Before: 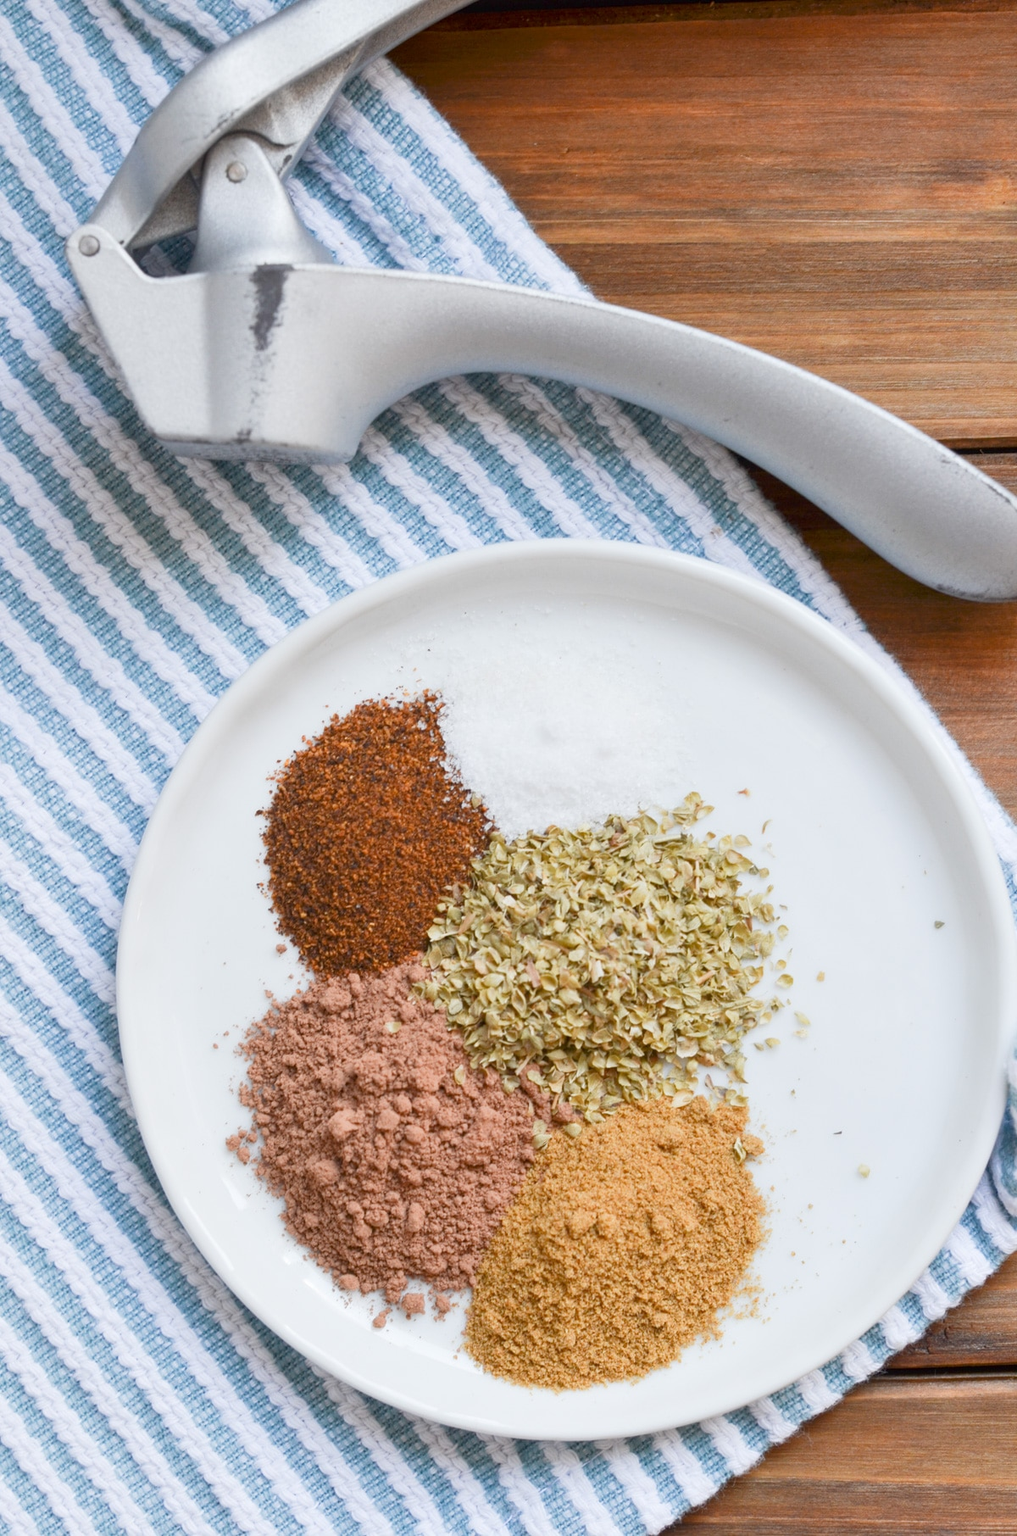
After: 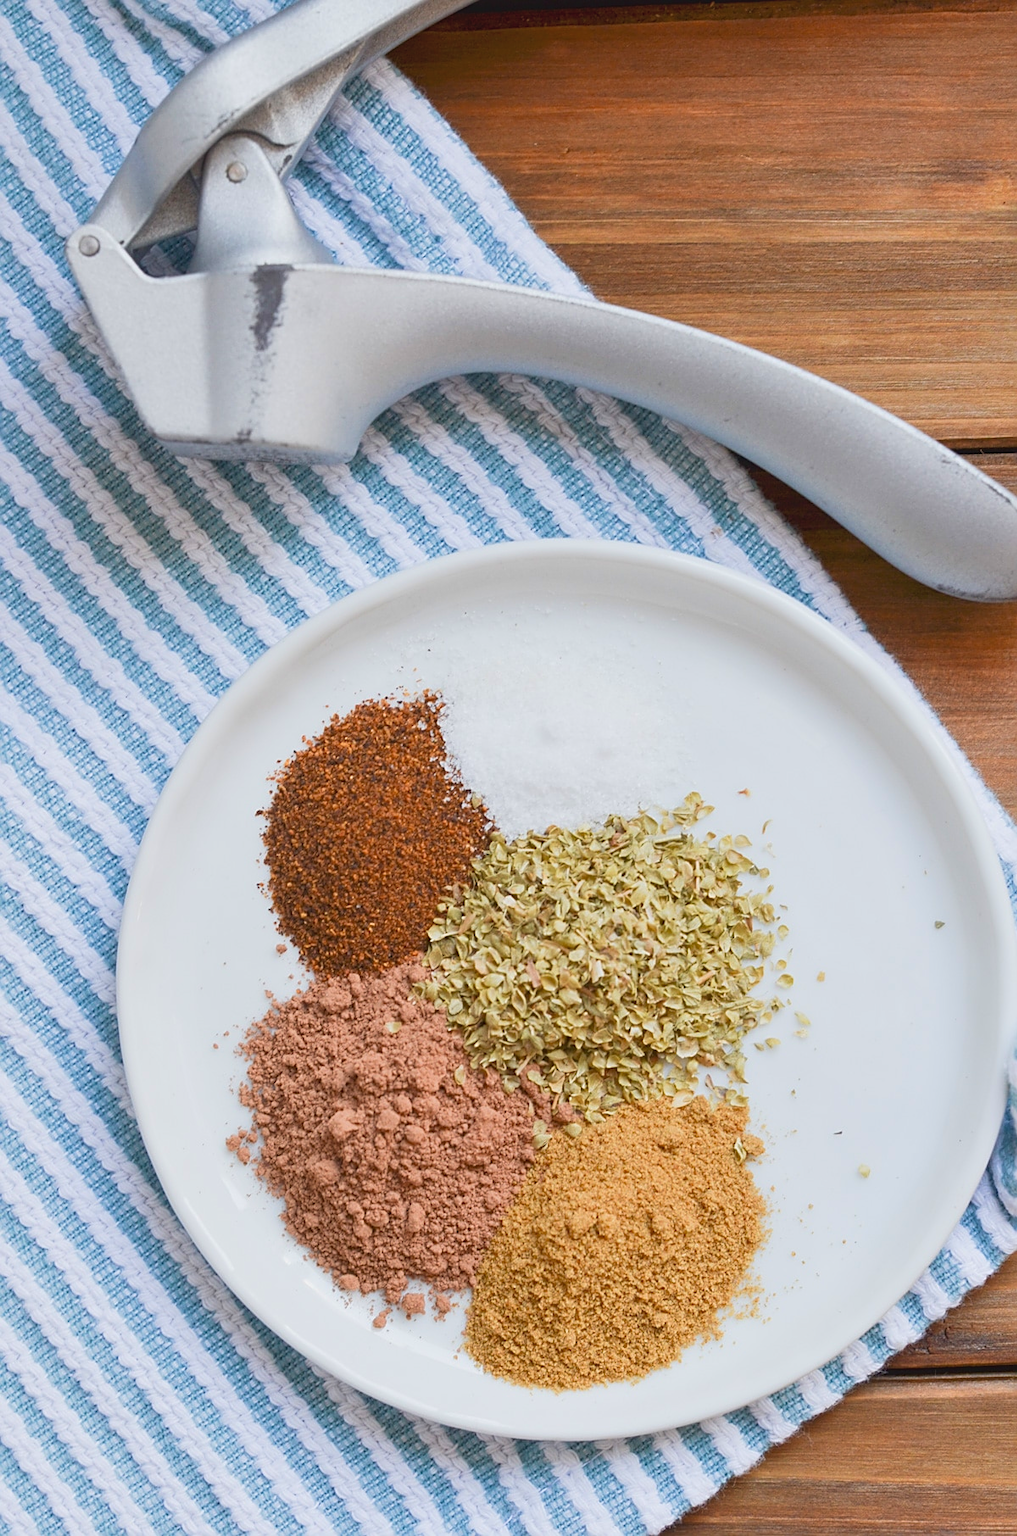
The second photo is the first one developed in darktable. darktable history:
contrast brightness saturation: contrast -0.107
velvia: on, module defaults
tone equalizer: on, module defaults
sharpen: on, module defaults
